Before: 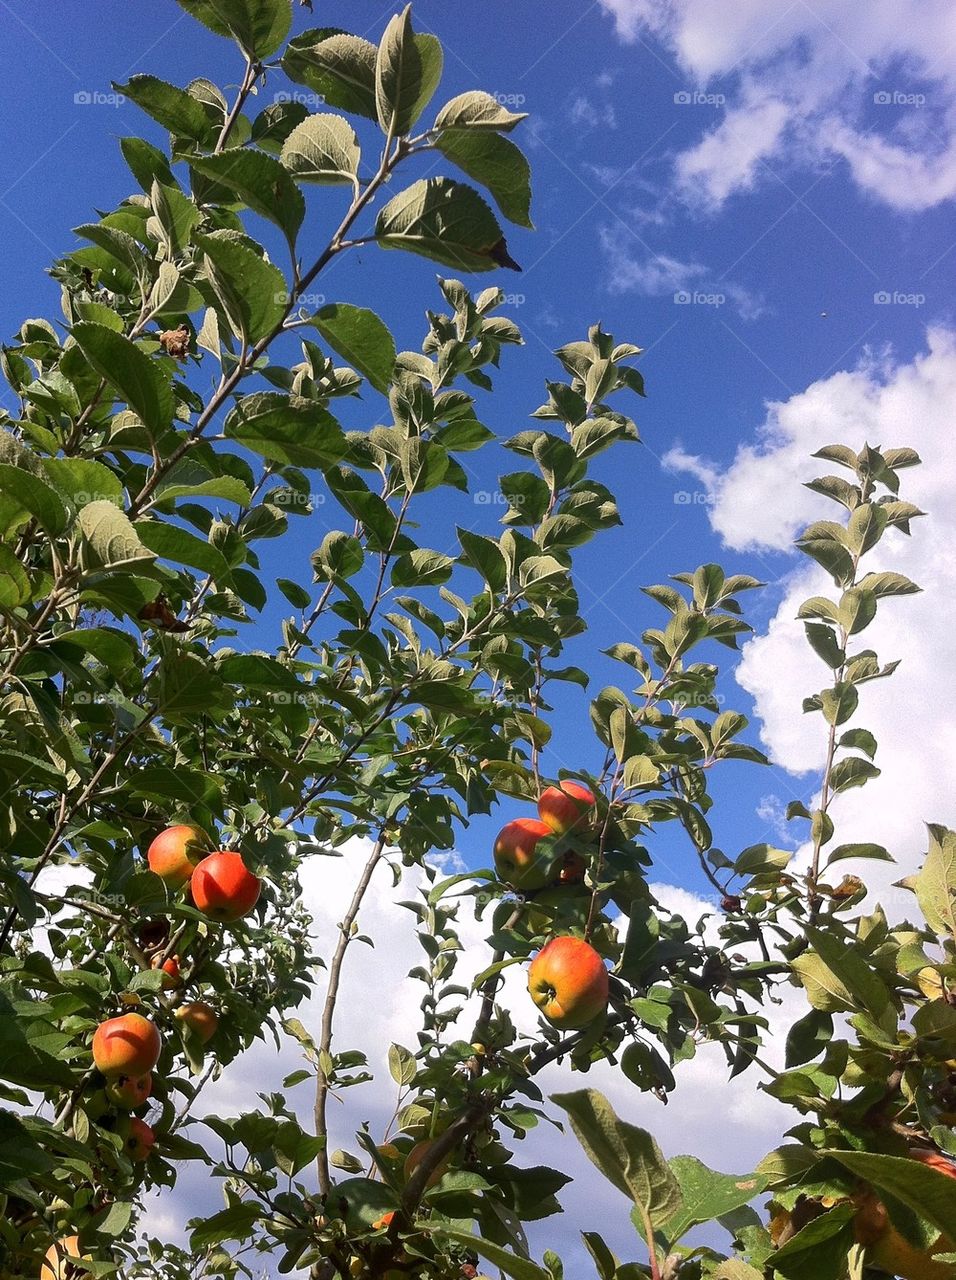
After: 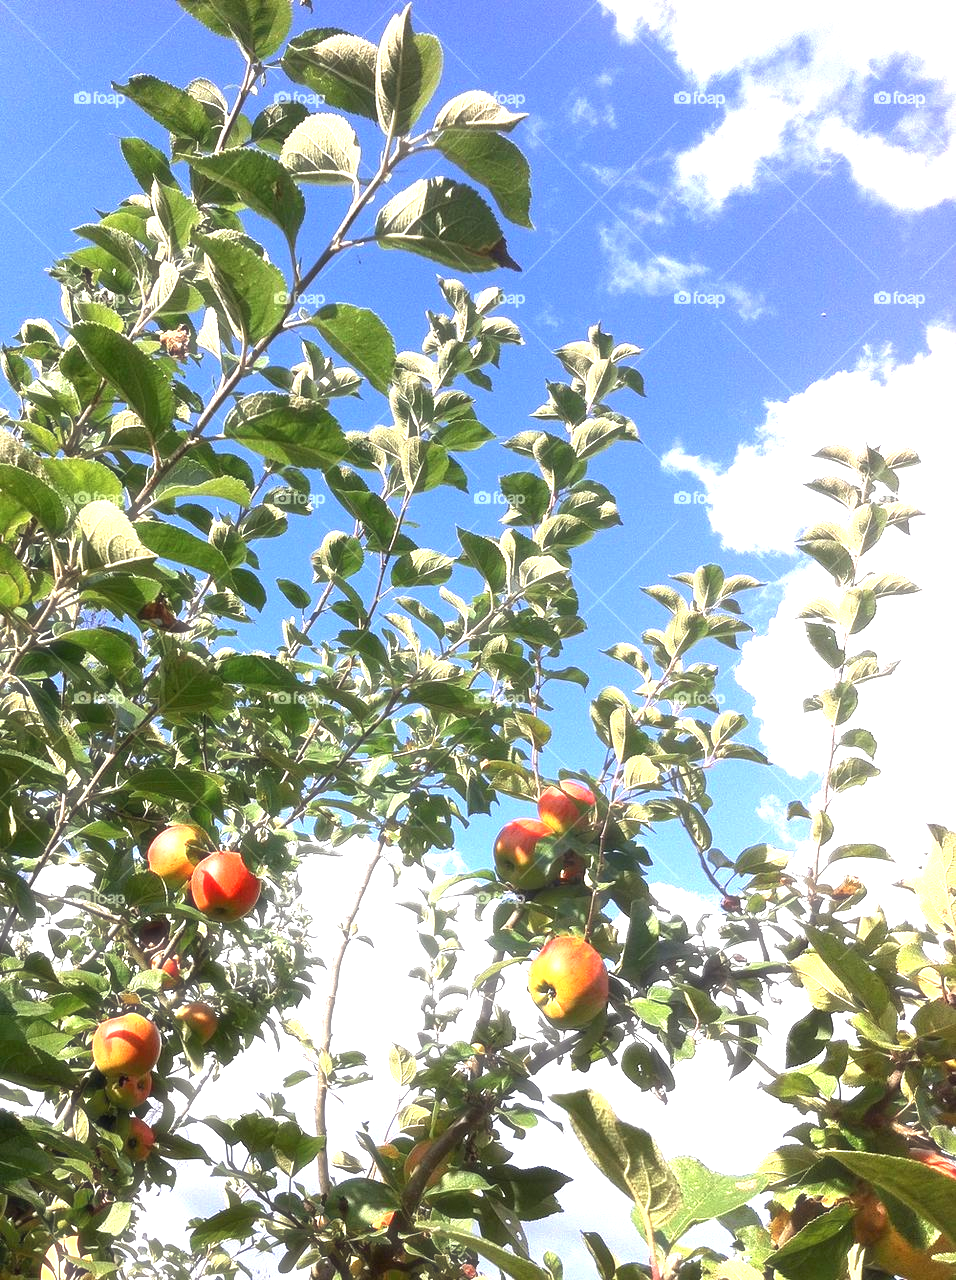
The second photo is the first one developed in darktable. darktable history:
haze removal: strength -0.091, compatibility mode true, adaptive false
shadows and highlights: shadows 25.72, highlights -24.22
exposure: black level correction 0, exposure 1.583 EV, compensate highlight preservation false
